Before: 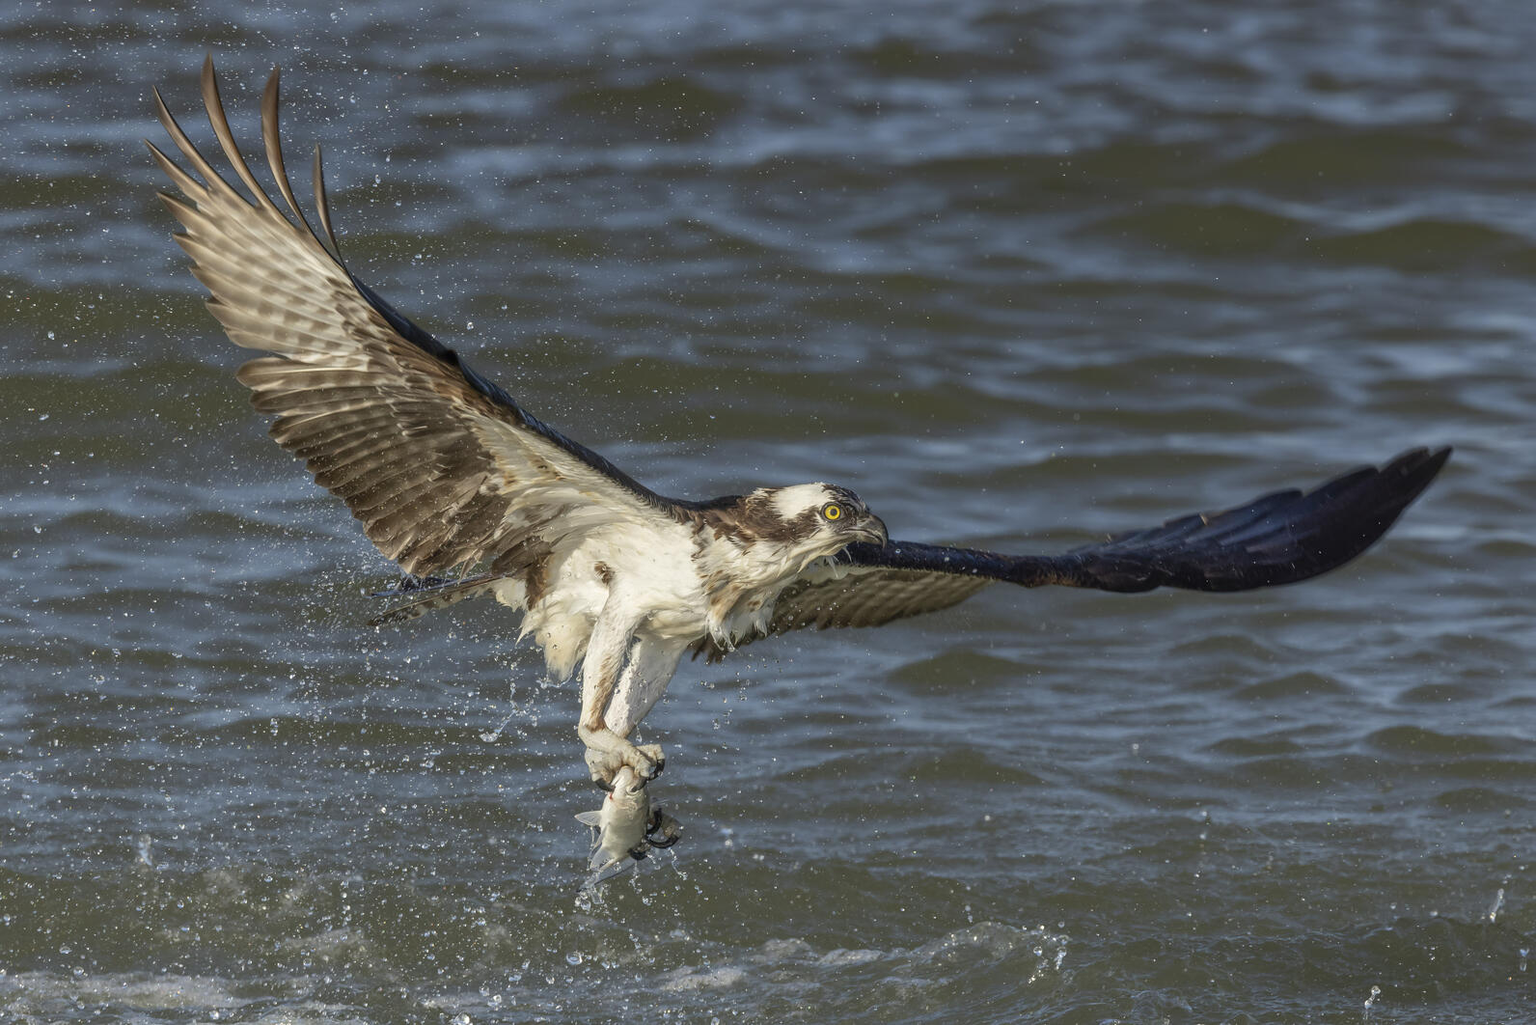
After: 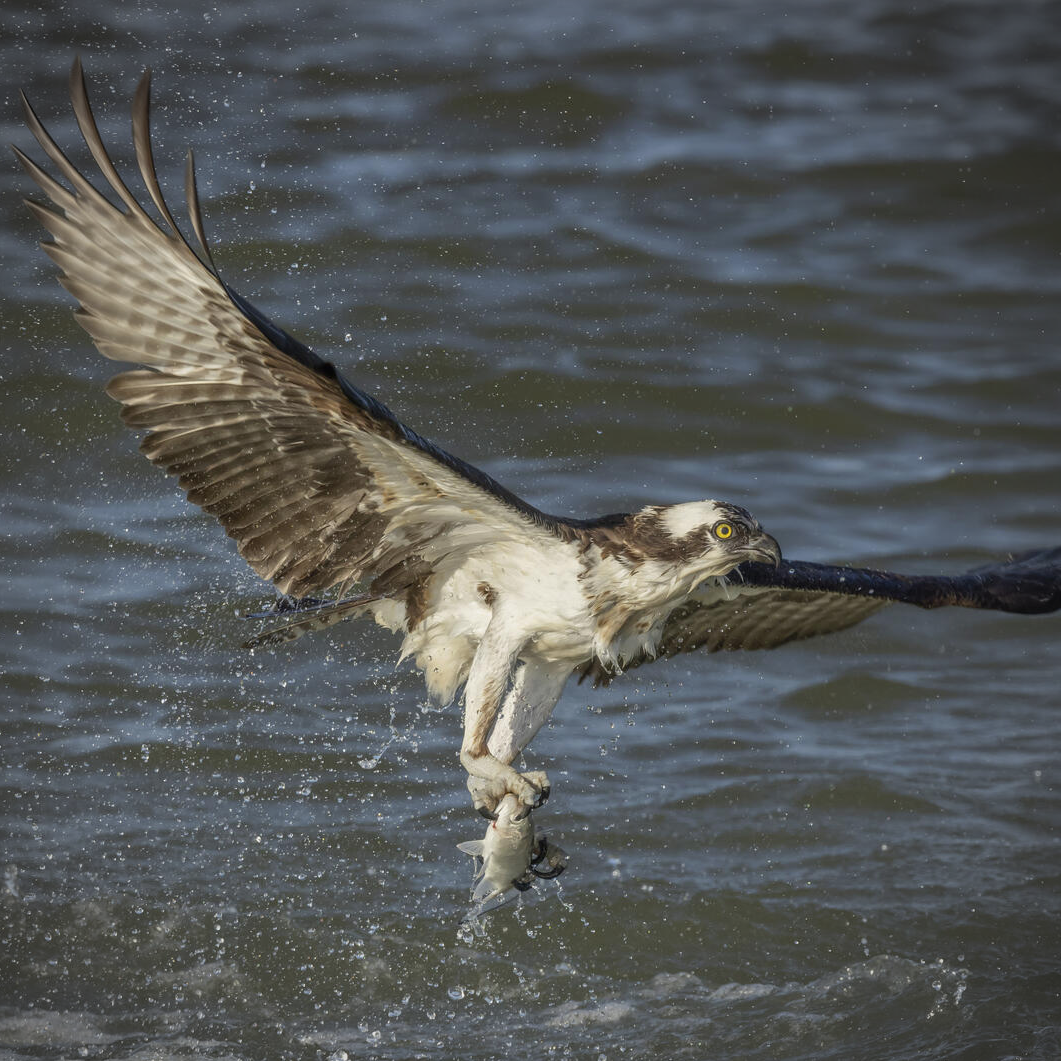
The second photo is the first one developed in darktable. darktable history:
crop and rotate: left 8.786%, right 24.548%
exposure: exposure -0.116 EV, compensate exposure bias true, compensate highlight preservation false
vignetting: on, module defaults
